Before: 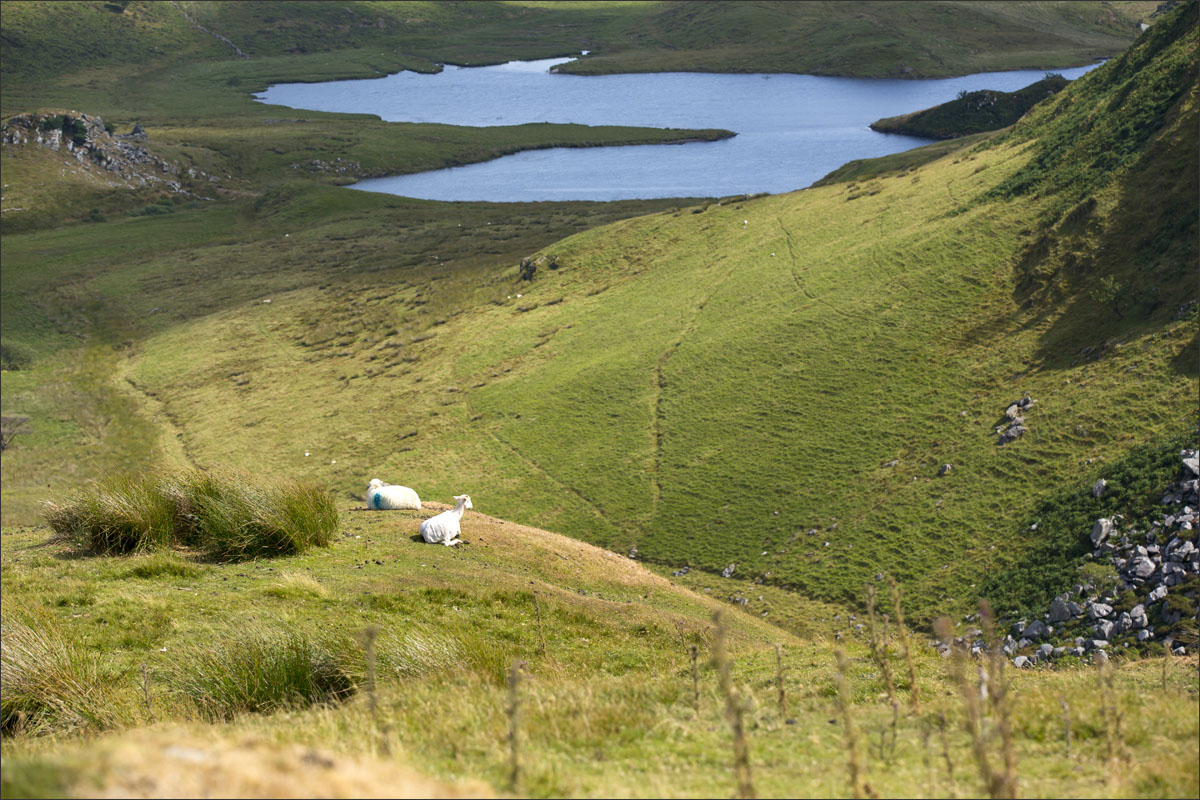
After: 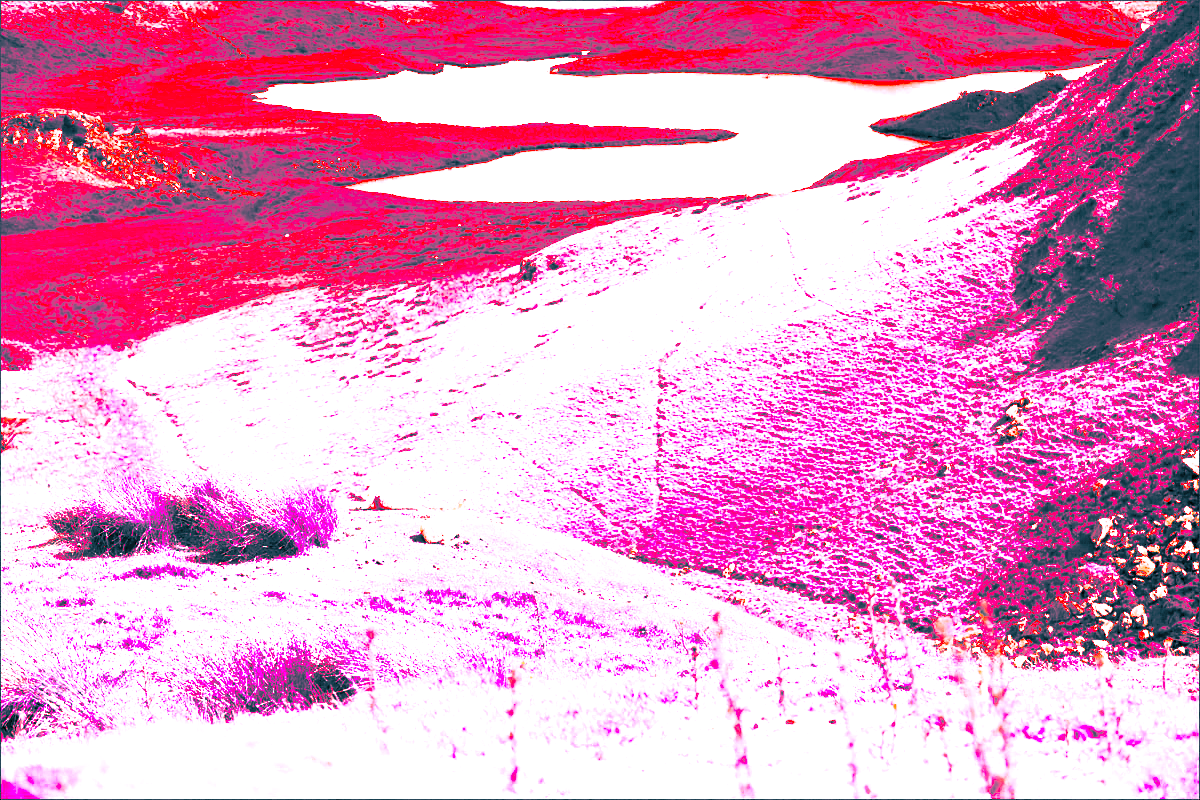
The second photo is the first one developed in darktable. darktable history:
color correction: highlights a* -39.68, highlights b* -40, shadows a* -40, shadows b* -40, saturation -3
split-toning: shadows › hue 212.4°, balance -70
contrast brightness saturation: contrast 0.5, saturation -0.1
exposure: black level correction 0, exposure 1.2 EV, compensate exposure bias true, compensate highlight preservation false
